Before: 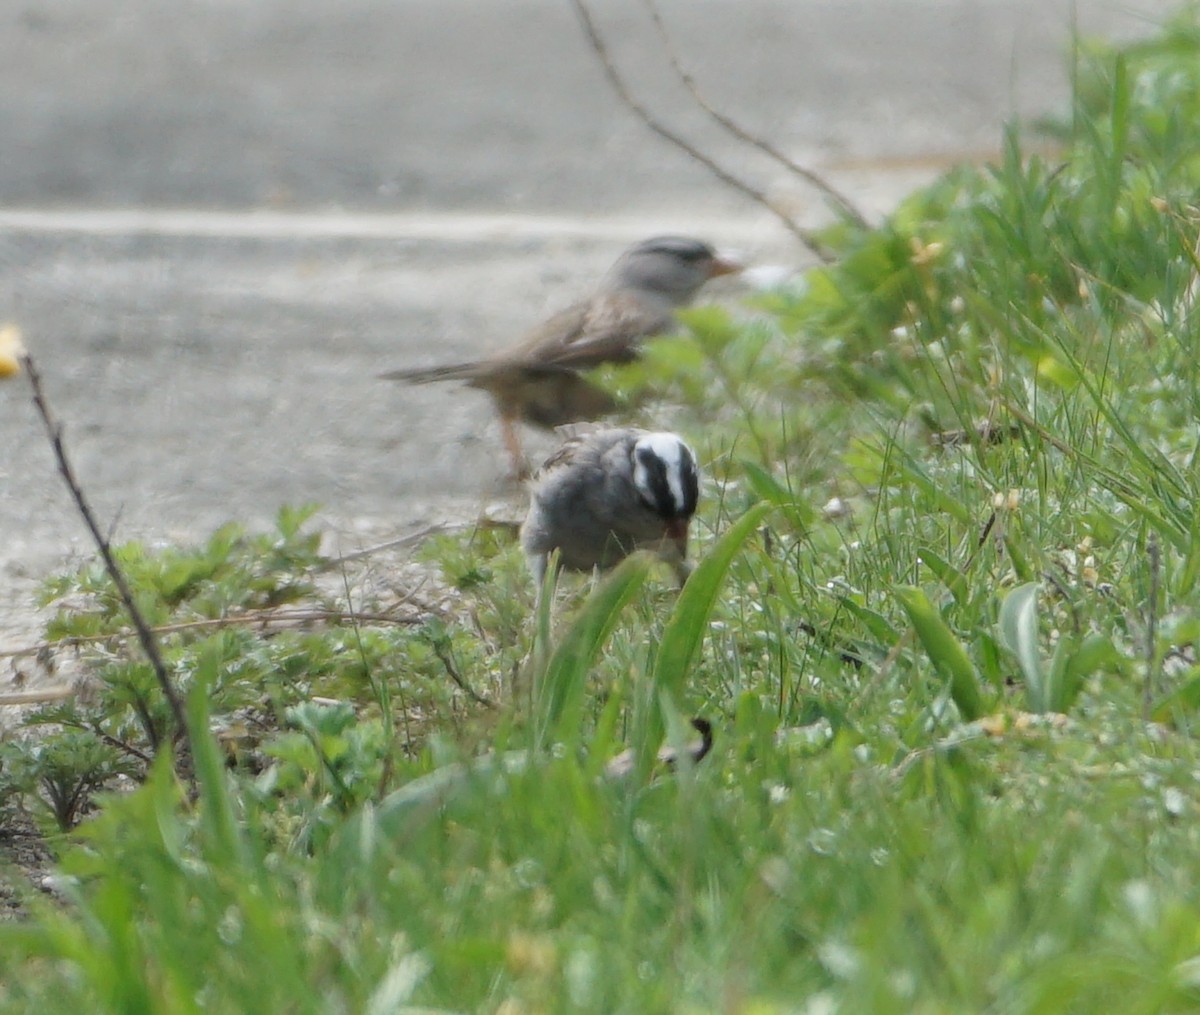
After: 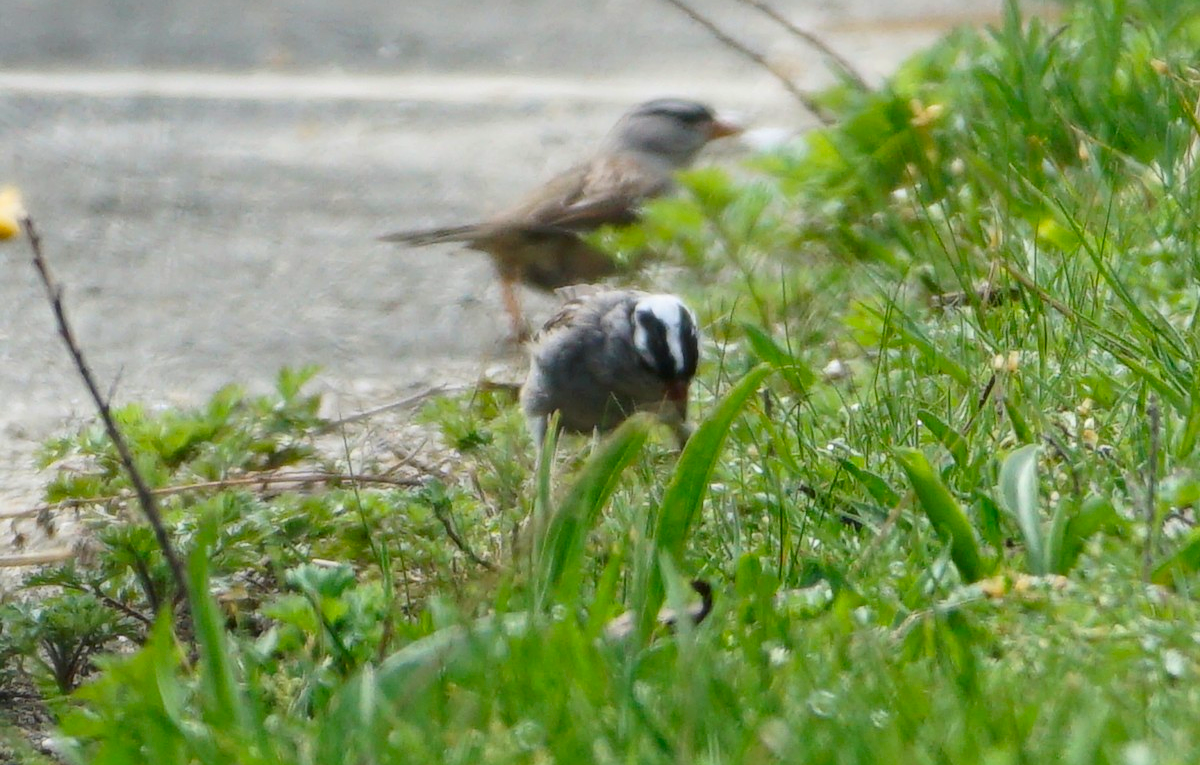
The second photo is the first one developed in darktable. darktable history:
contrast brightness saturation: contrast 0.168, saturation 0.317
crop: top 13.685%, bottom 10.922%
color balance rgb: perceptual saturation grading › global saturation 1.796%, perceptual saturation grading › highlights -1.019%, perceptual saturation grading › mid-tones 3.579%, perceptual saturation grading › shadows 7.313%, global vibrance 10.305%, saturation formula JzAzBz (2021)
